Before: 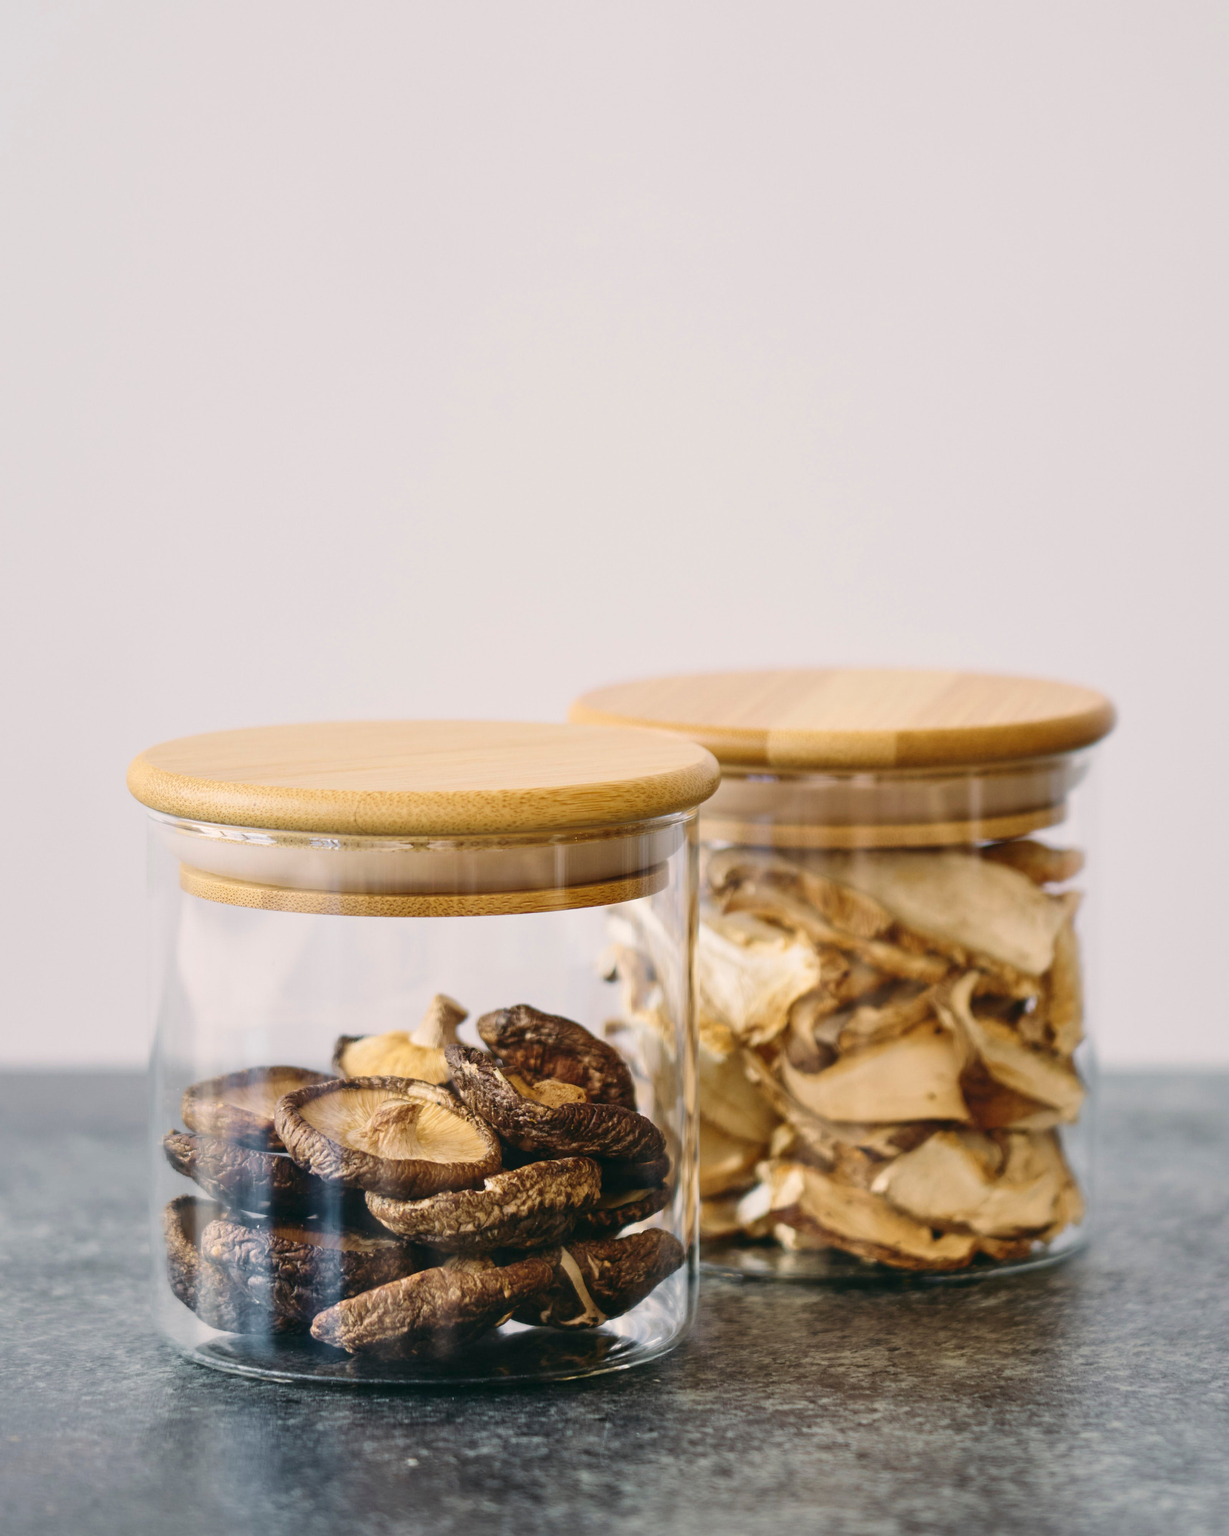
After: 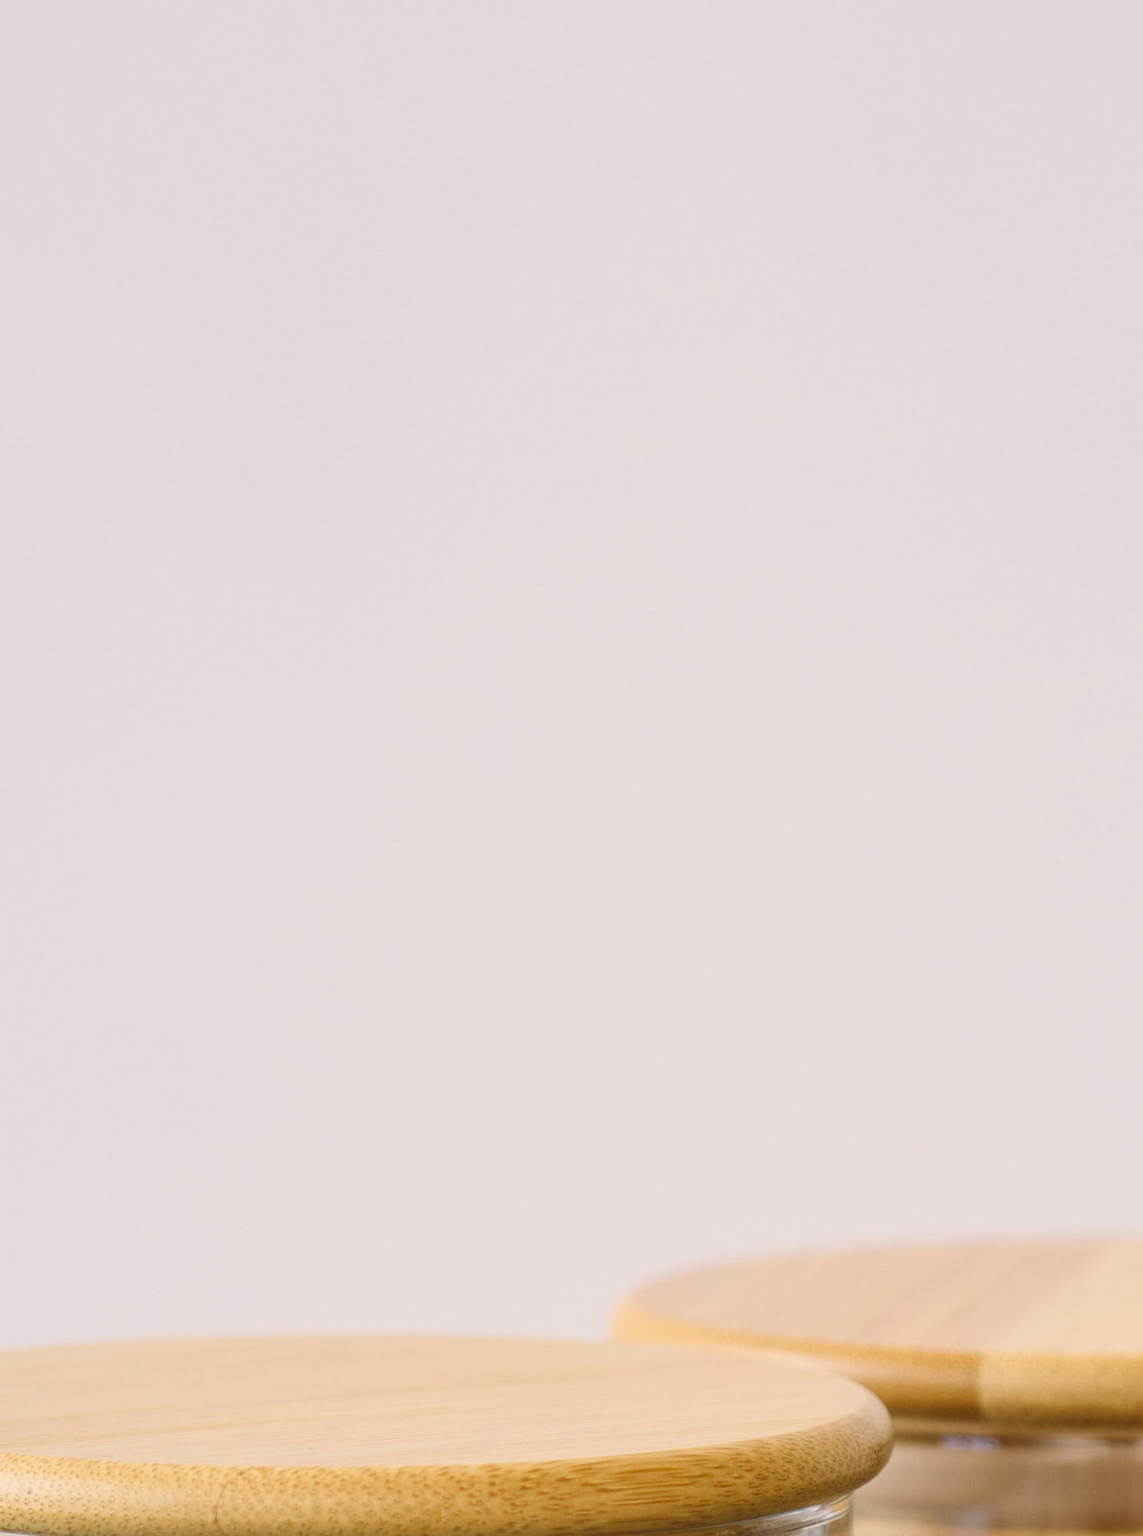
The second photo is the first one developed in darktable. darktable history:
crop: left 19.444%, right 30.307%, bottom 46.029%
